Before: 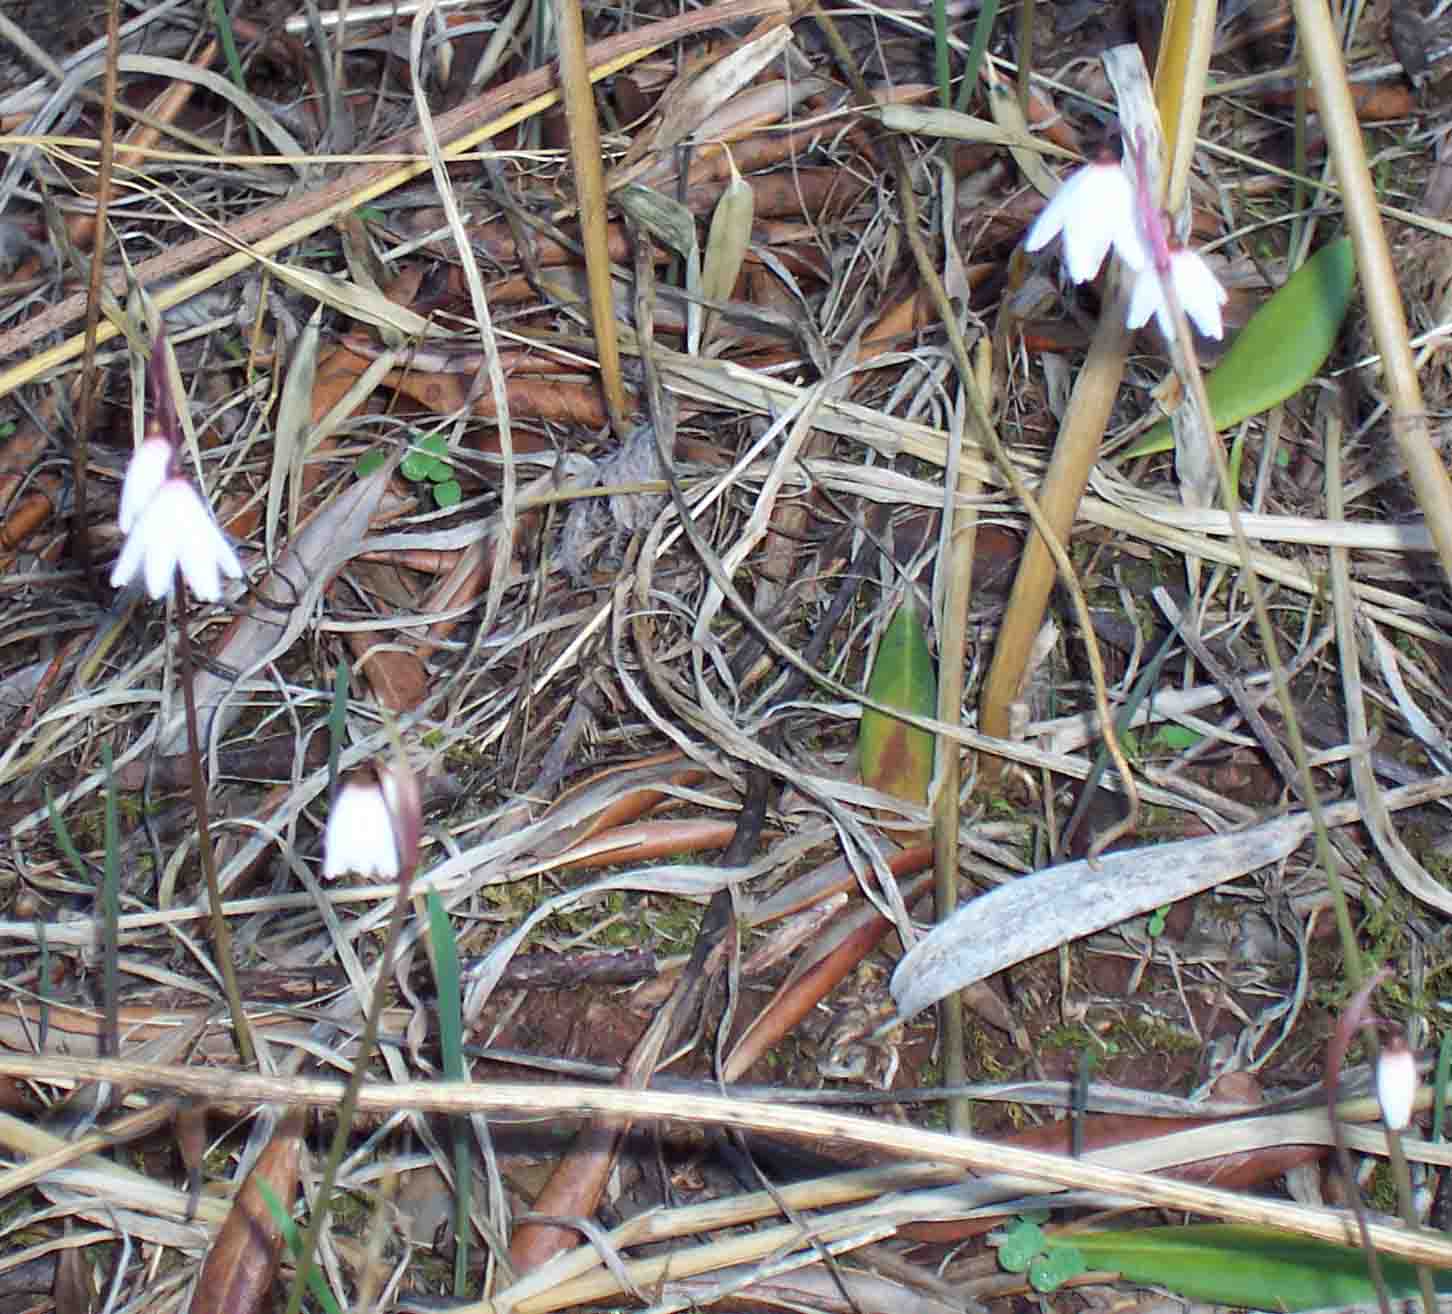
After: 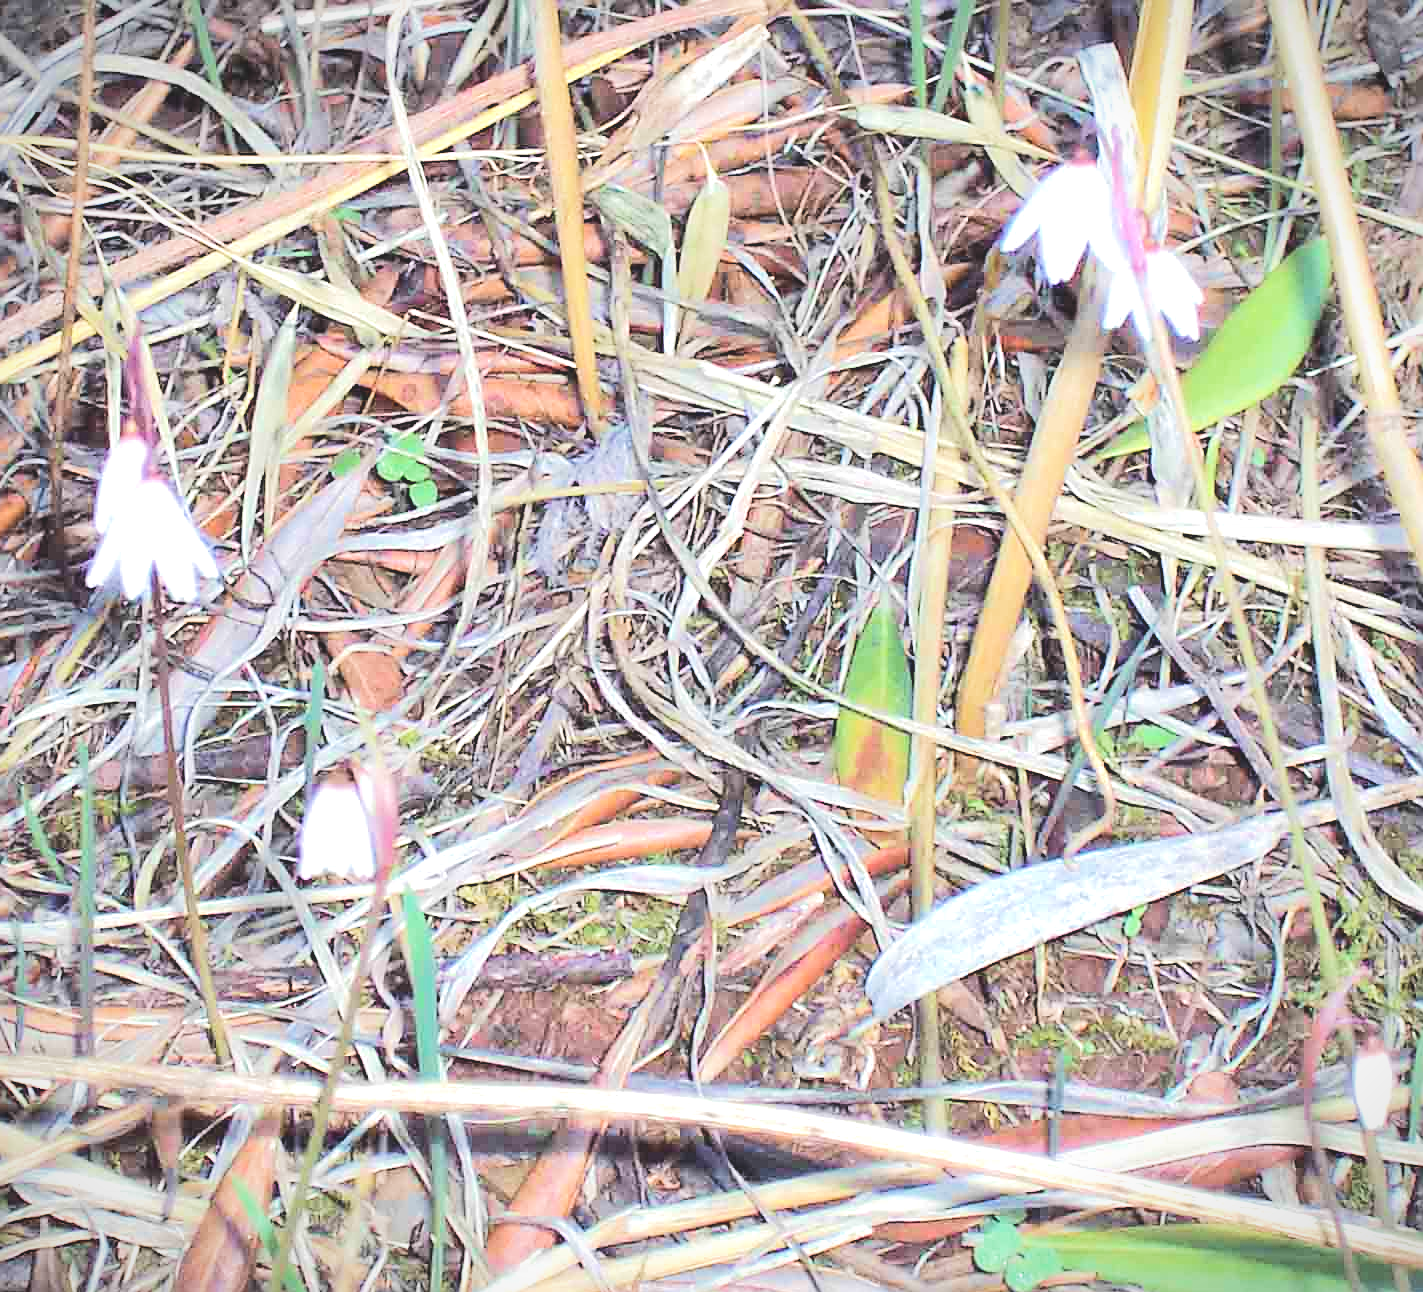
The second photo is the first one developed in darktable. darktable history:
tone equalizer: -7 EV 0.161 EV, -6 EV 0.605 EV, -5 EV 1.16 EV, -4 EV 1.29 EV, -3 EV 1.16 EV, -2 EV 0.6 EV, -1 EV 0.164 EV, edges refinement/feathering 500, mask exposure compensation -1.57 EV, preserve details no
crop: left 1.715%, right 0.281%, bottom 1.619%
tone curve: curves: ch0 [(0, 0.137) (1, 1)], preserve colors none
exposure: exposure 0.379 EV, compensate highlight preservation false
velvia: strength 21.81%
sharpen: on, module defaults
vignetting: fall-off start 99.59%, fall-off radius 71.55%, width/height ratio 1.172
